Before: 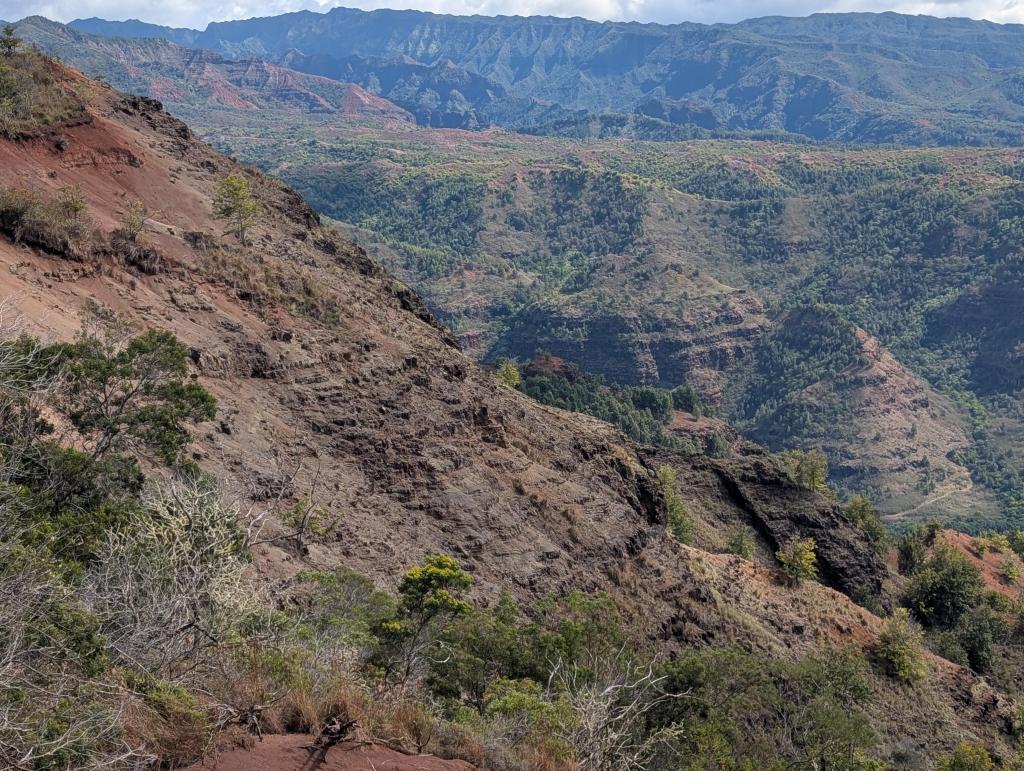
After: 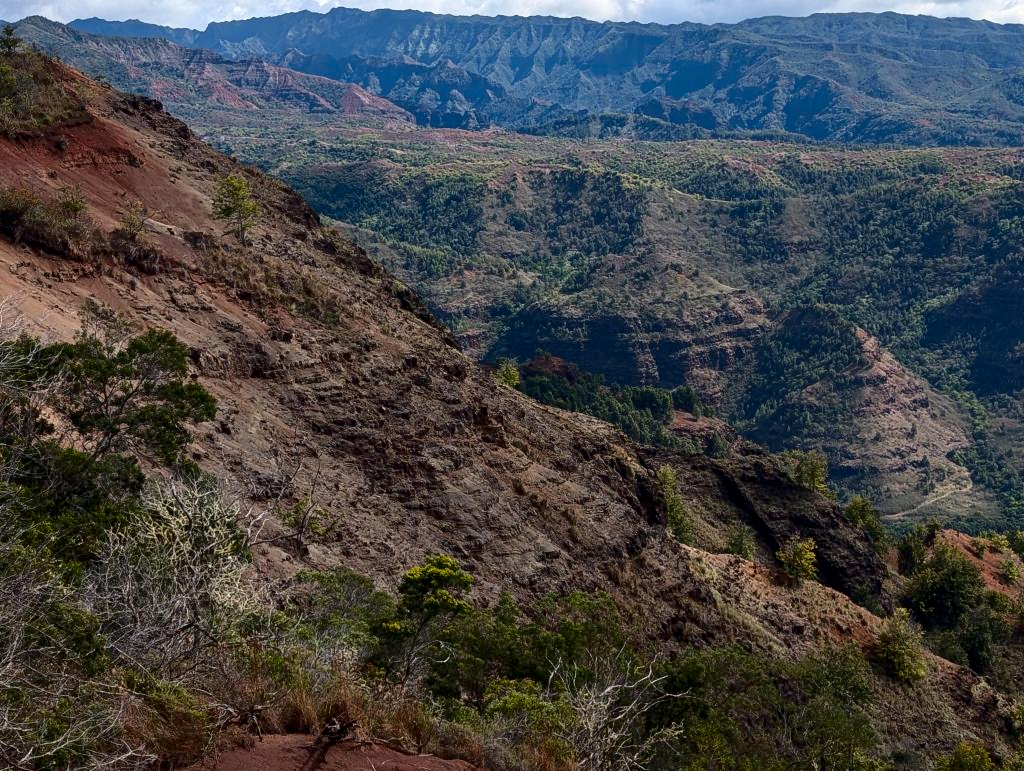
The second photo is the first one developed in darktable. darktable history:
contrast brightness saturation: contrast 0.193, brightness -0.228, saturation 0.117
